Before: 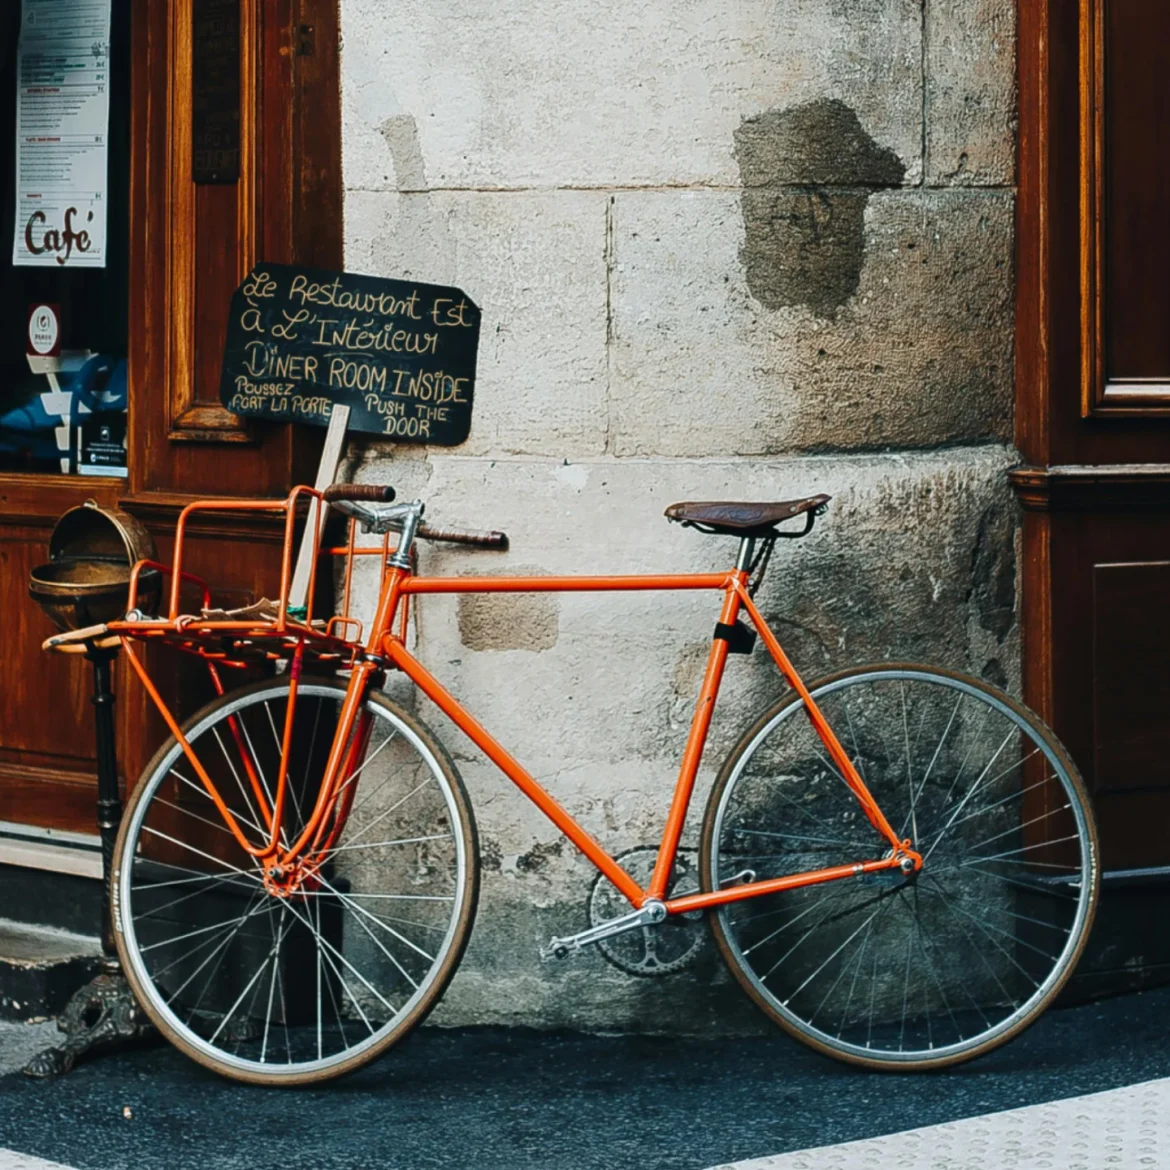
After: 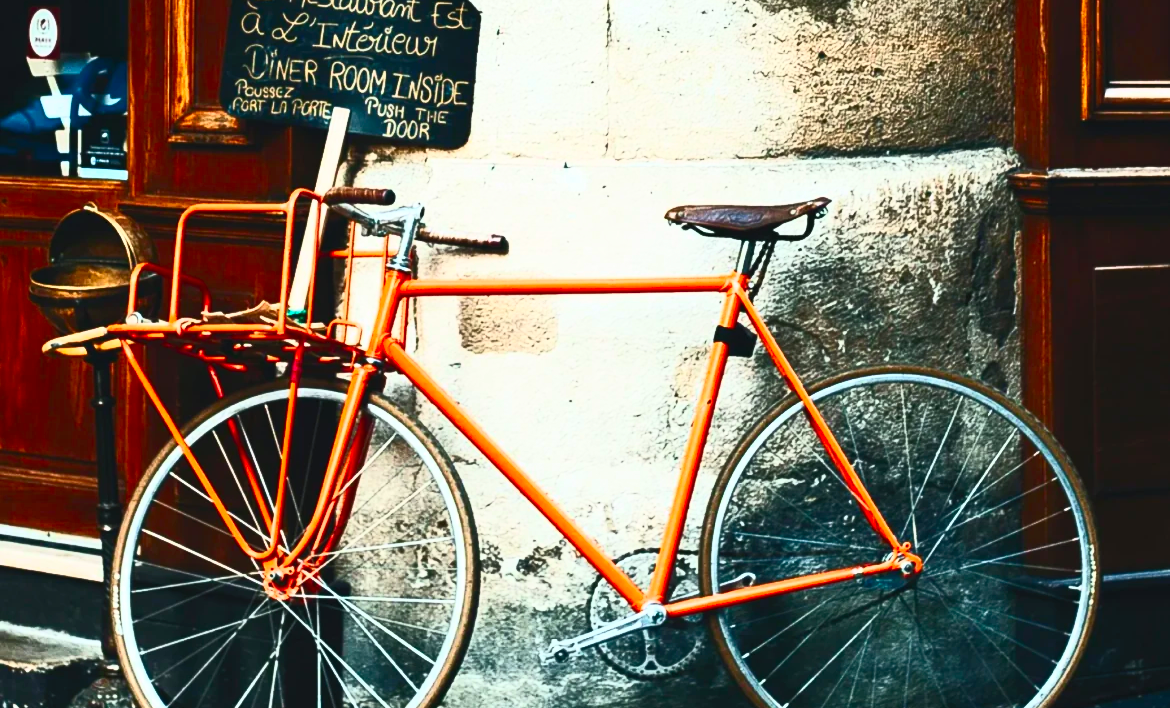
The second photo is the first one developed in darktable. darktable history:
contrast brightness saturation: contrast 0.826, brightness 0.603, saturation 0.599
crop and rotate: top 25.419%, bottom 14.009%
